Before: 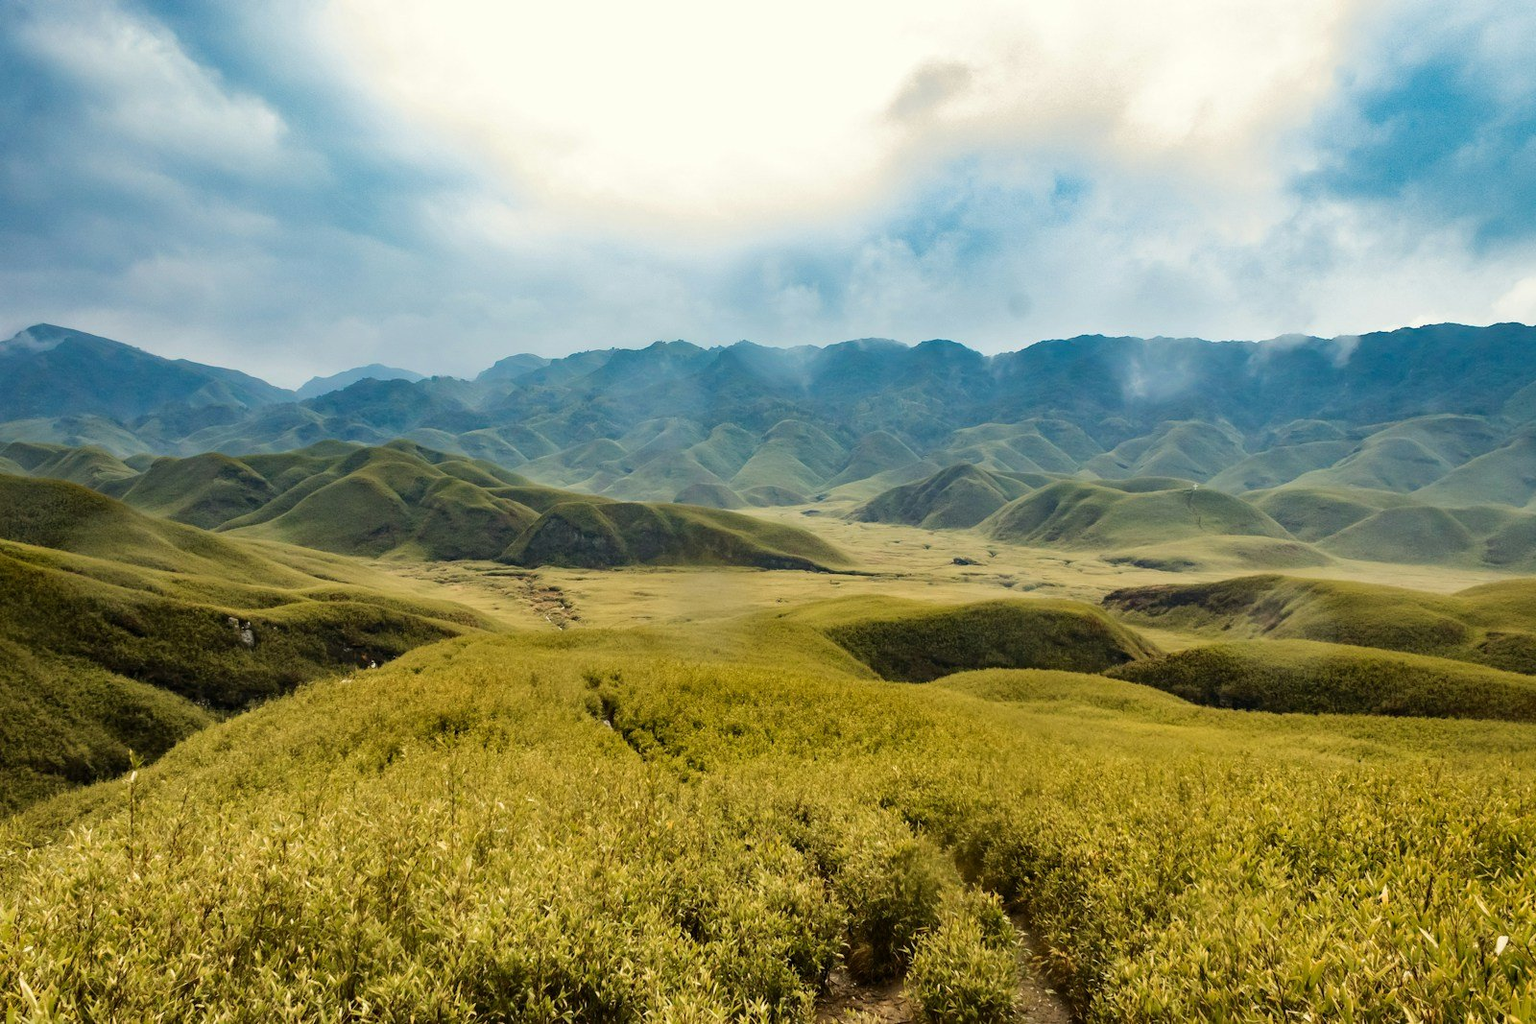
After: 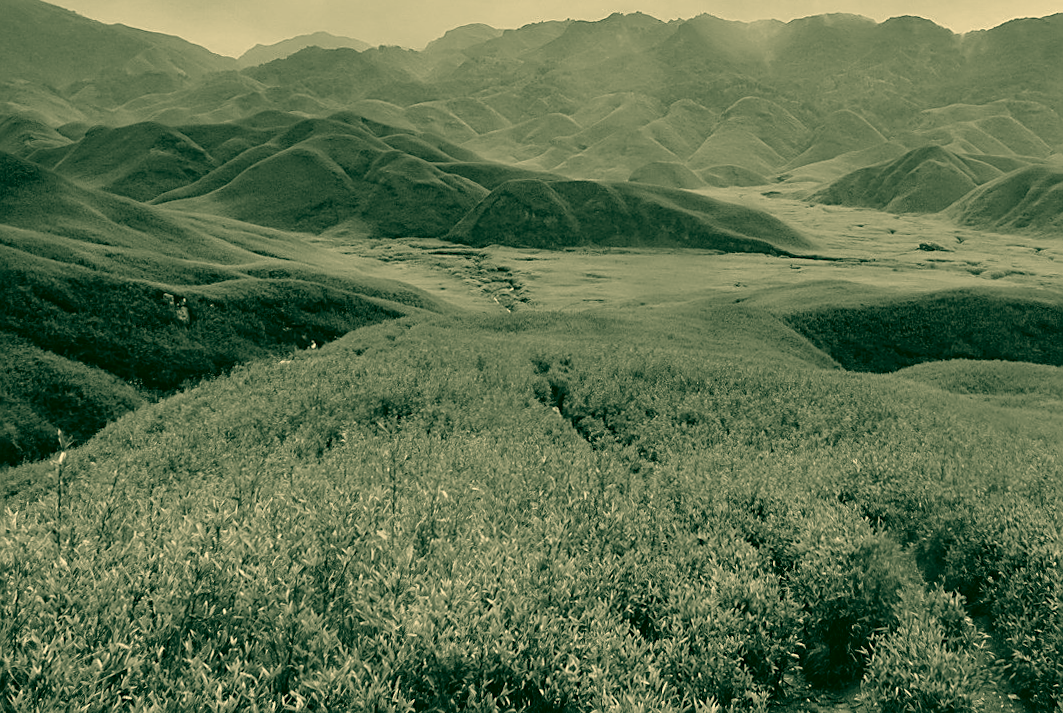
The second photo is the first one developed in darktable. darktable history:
color correction: highlights a* 5.62, highlights b* 32.78, shadows a* -26.35, shadows b* 3.83
color calibration: output gray [0.25, 0.35, 0.4, 0], illuminant custom, x 0.347, y 0.366, temperature 4931.64 K
crop and rotate: angle -0.897°, left 3.562%, top 31.61%, right 28.428%
sharpen: on, module defaults
